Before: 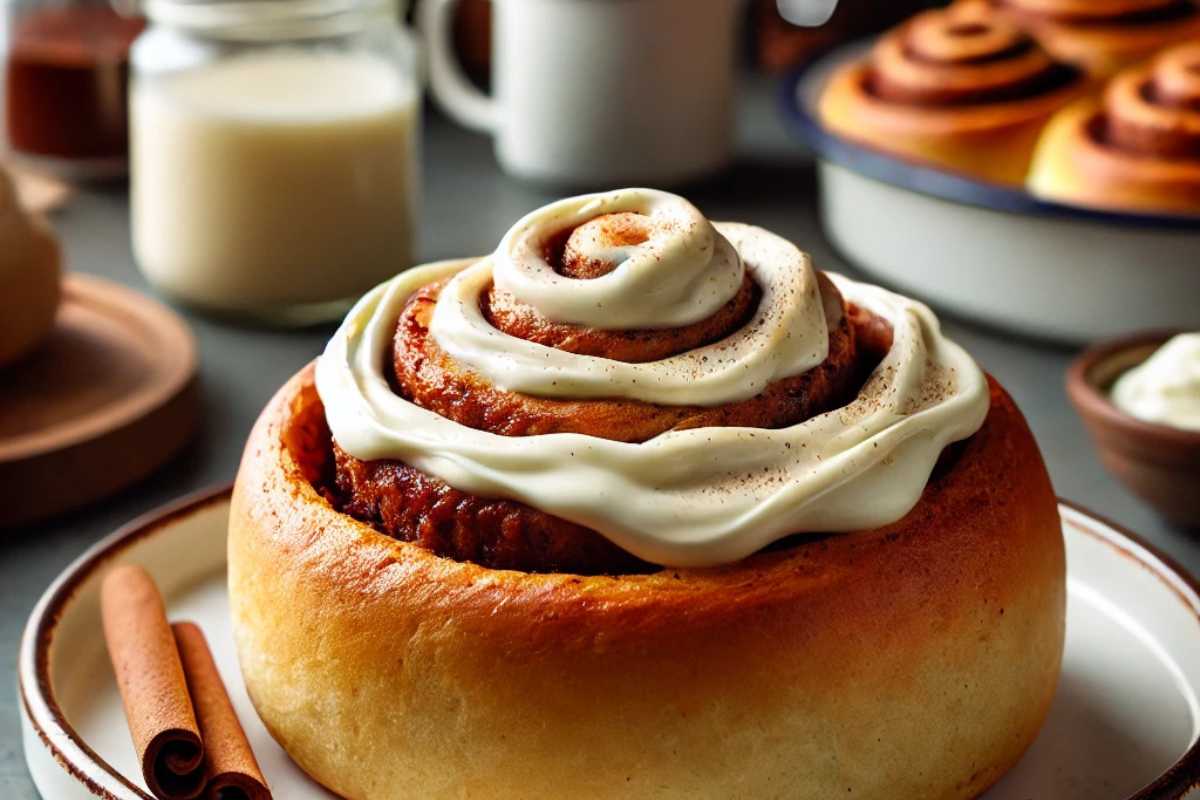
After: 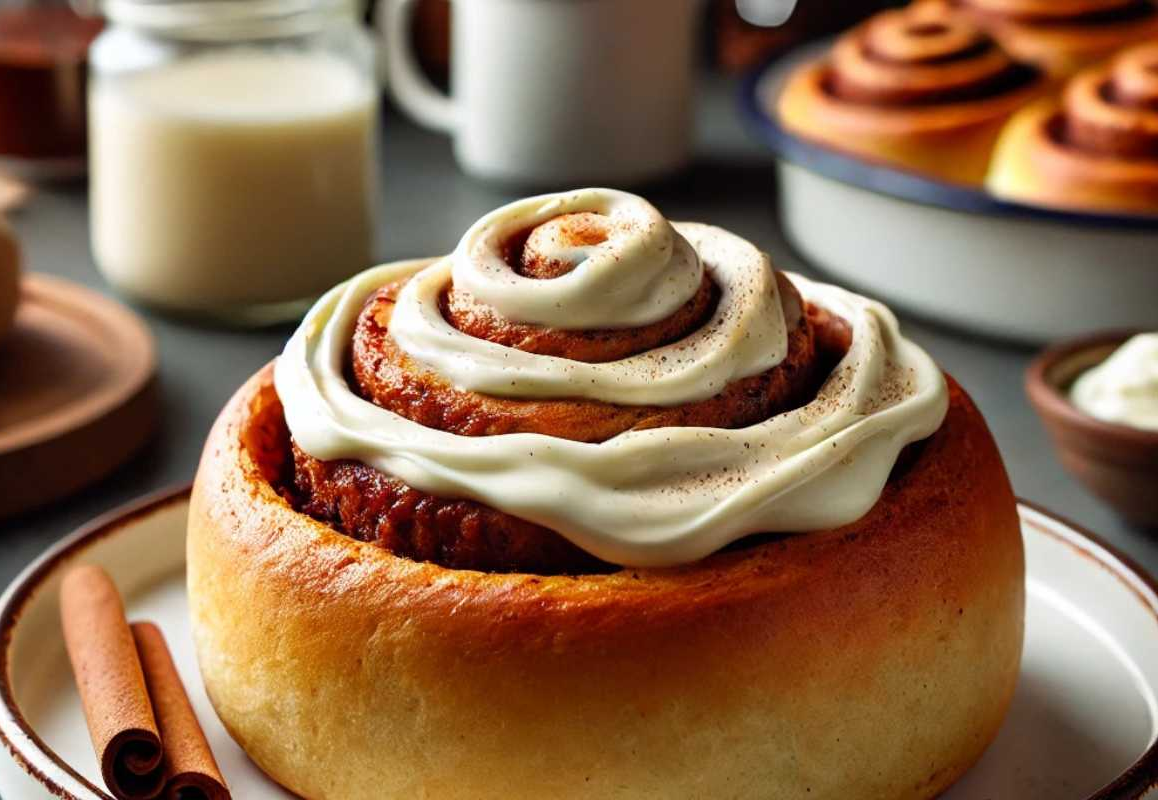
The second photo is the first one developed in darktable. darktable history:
crop and rotate: left 3.455%
